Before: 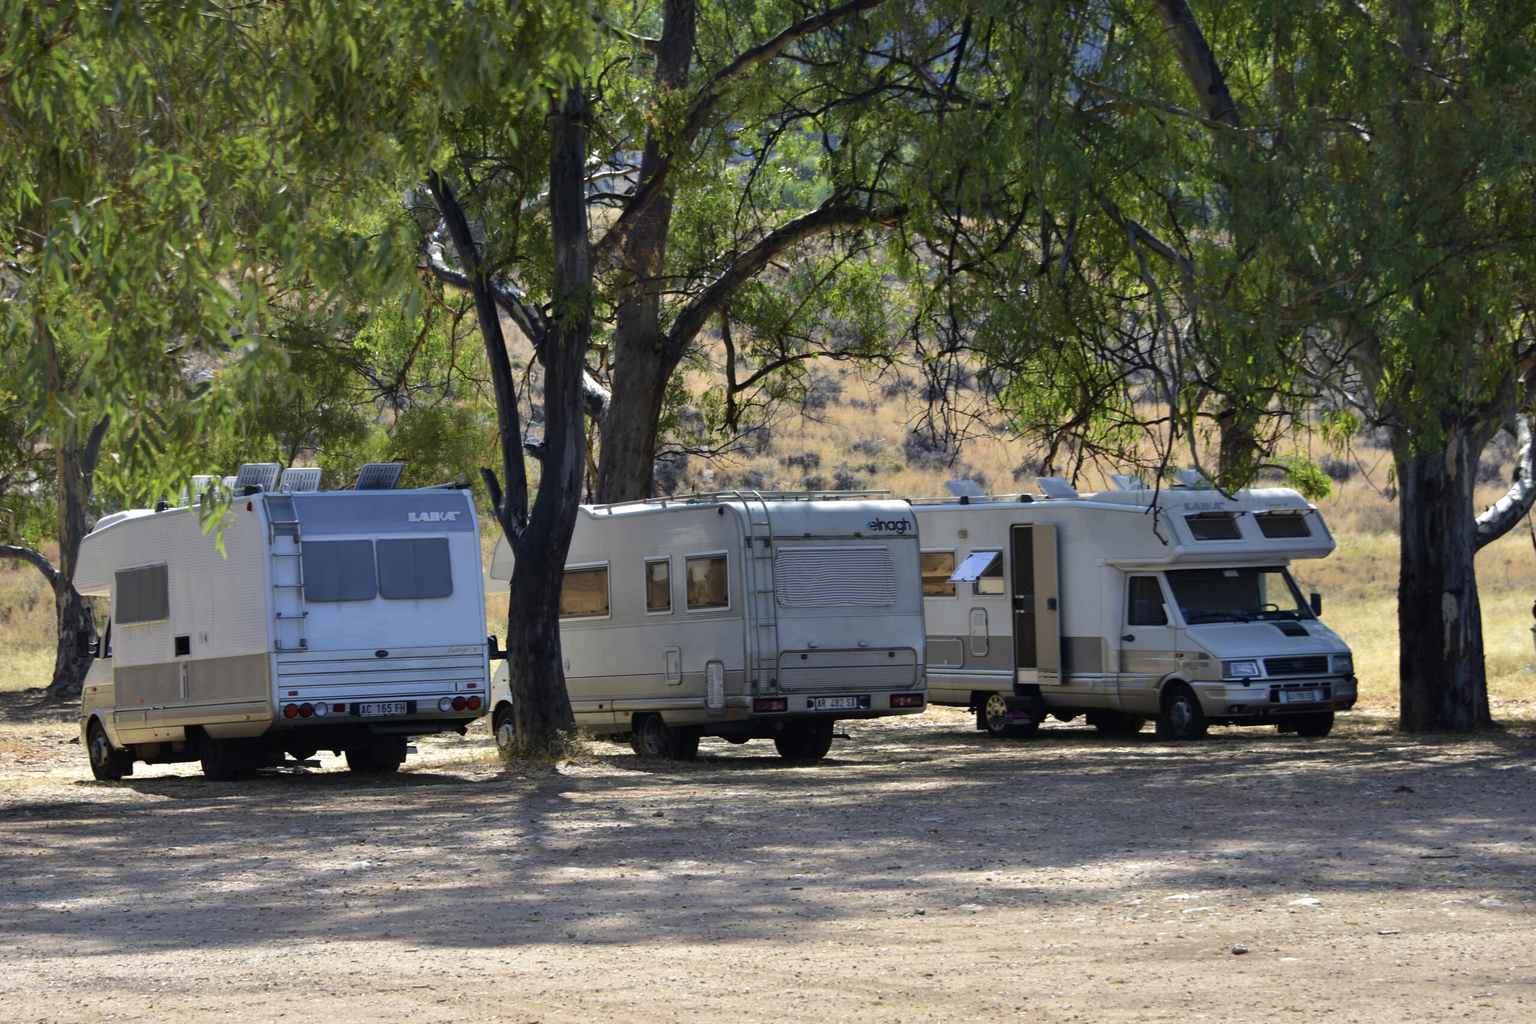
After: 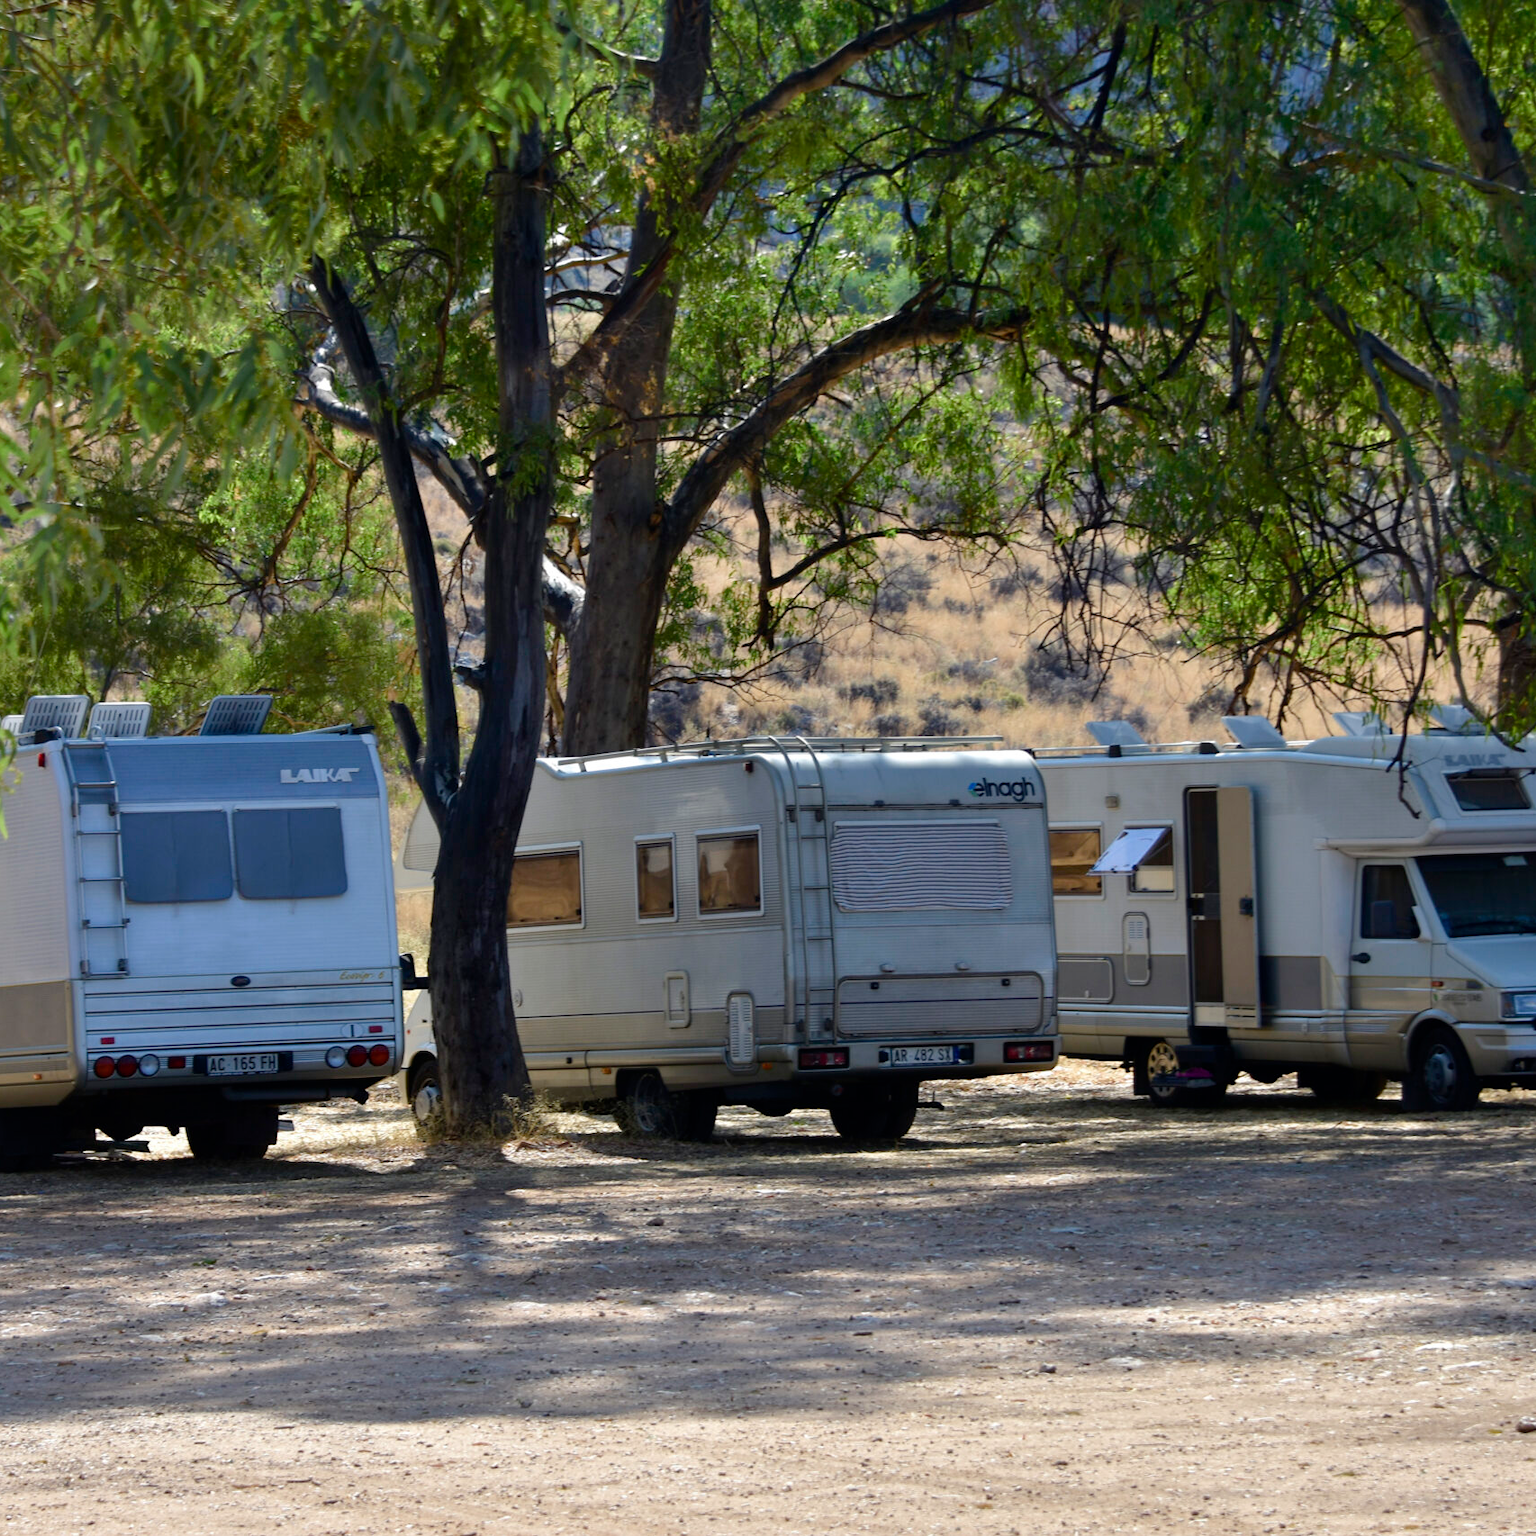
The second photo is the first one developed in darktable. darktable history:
crop and rotate: left 14.42%, right 18.91%
color balance rgb: perceptual saturation grading › global saturation 0.444%, perceptual saturation grading › highlights -30.623%, perceptual saturation grading › shadows 20.26%, global vibrance 20%
